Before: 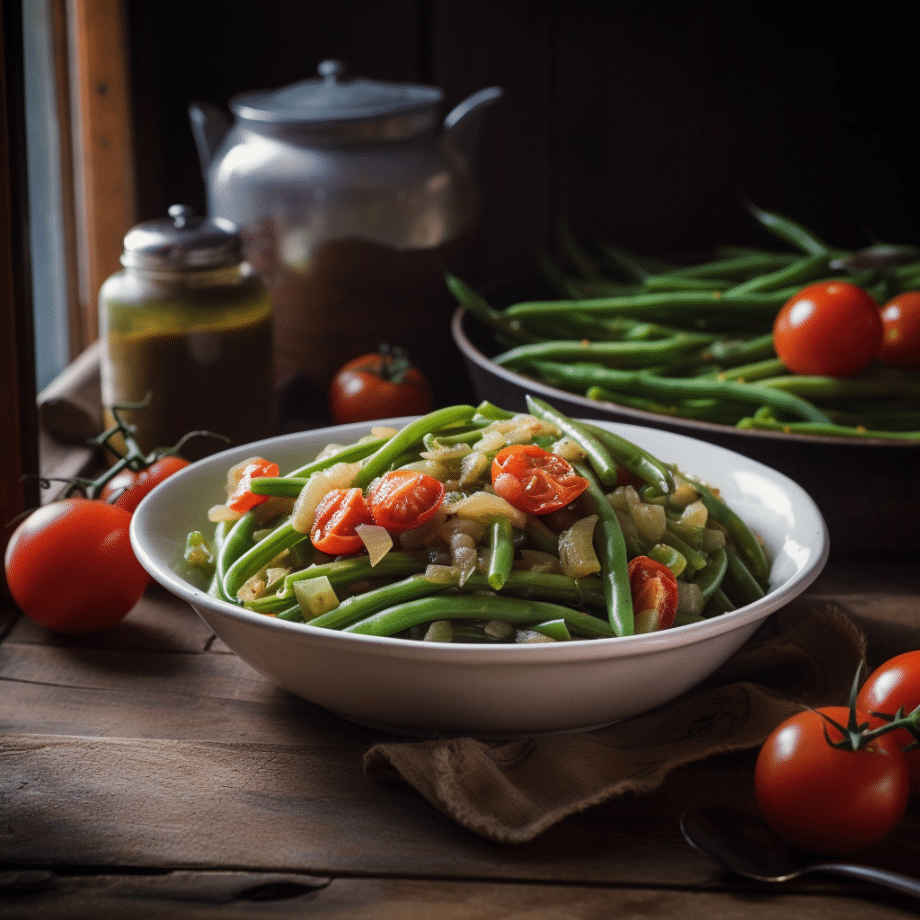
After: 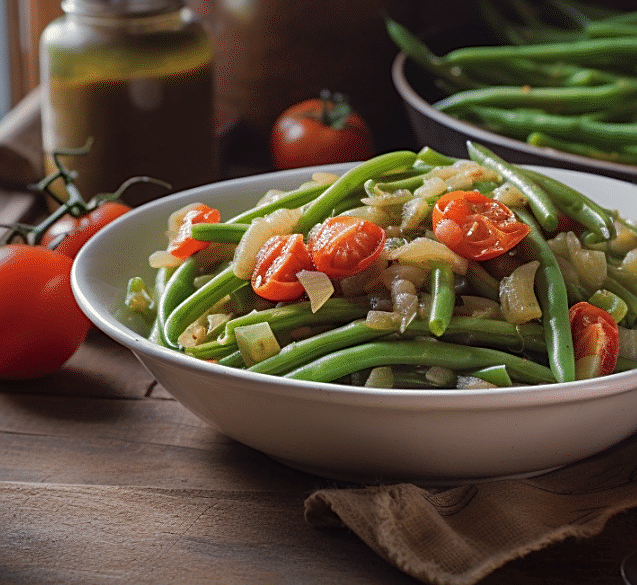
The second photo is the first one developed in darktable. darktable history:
crop: left 6.488%, top 27.668%, right 24.183%, bottom 8.656%
split-toning: shadows › saturation 0.61, highlights › saturation 0.58, balance -28.74, compress 87.36%
tone equalizer: on, module defaults
shadows and highlights: on, module defaults
sharpen: on, module defaults
